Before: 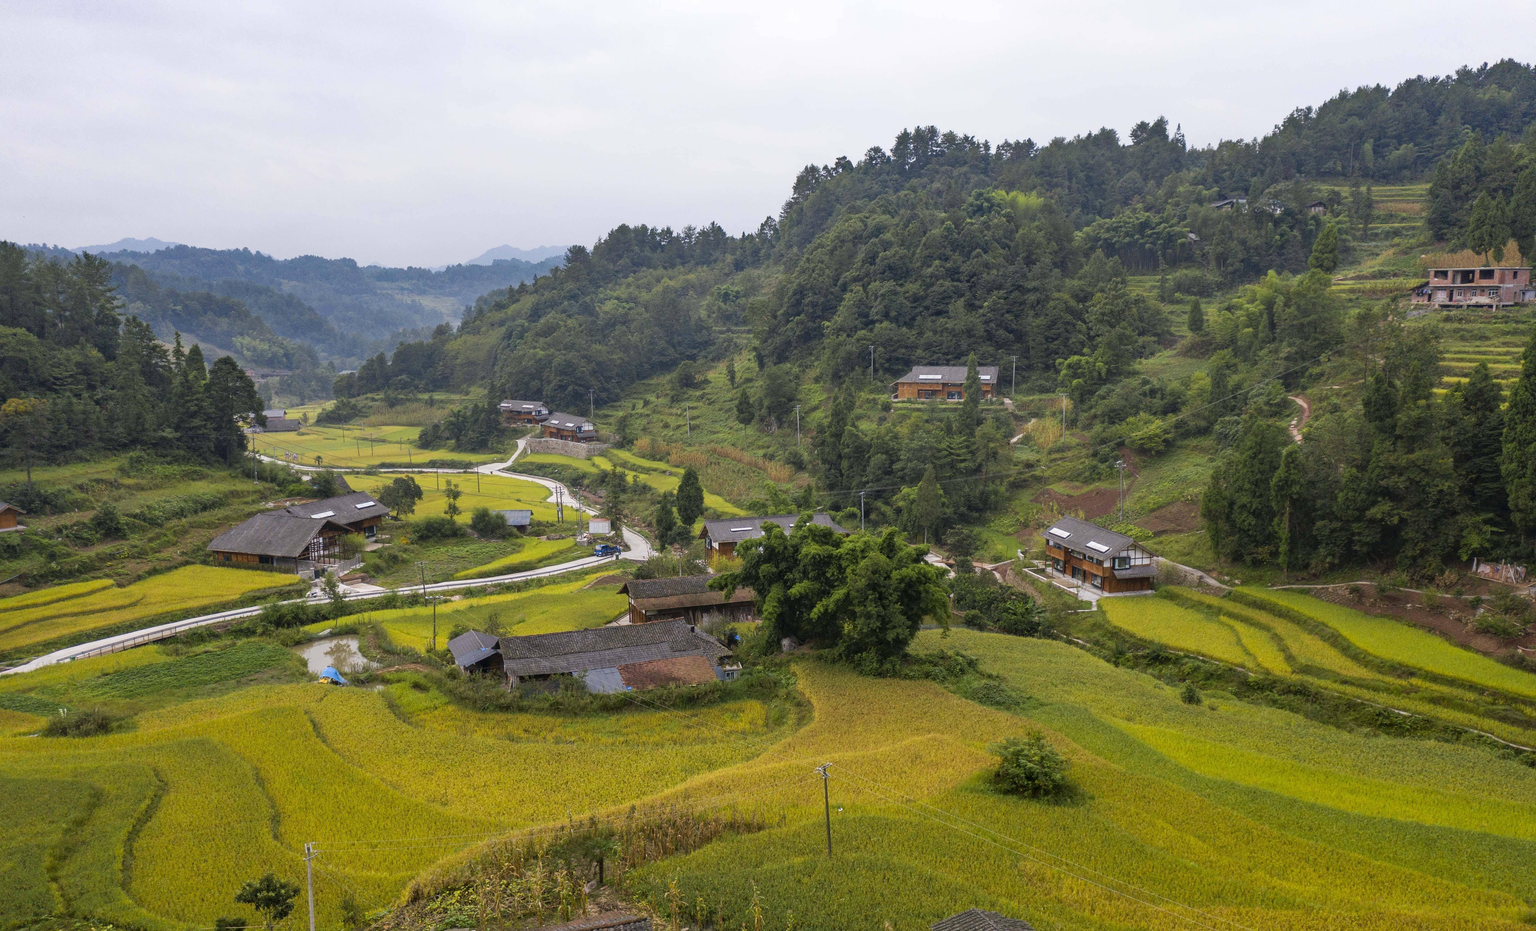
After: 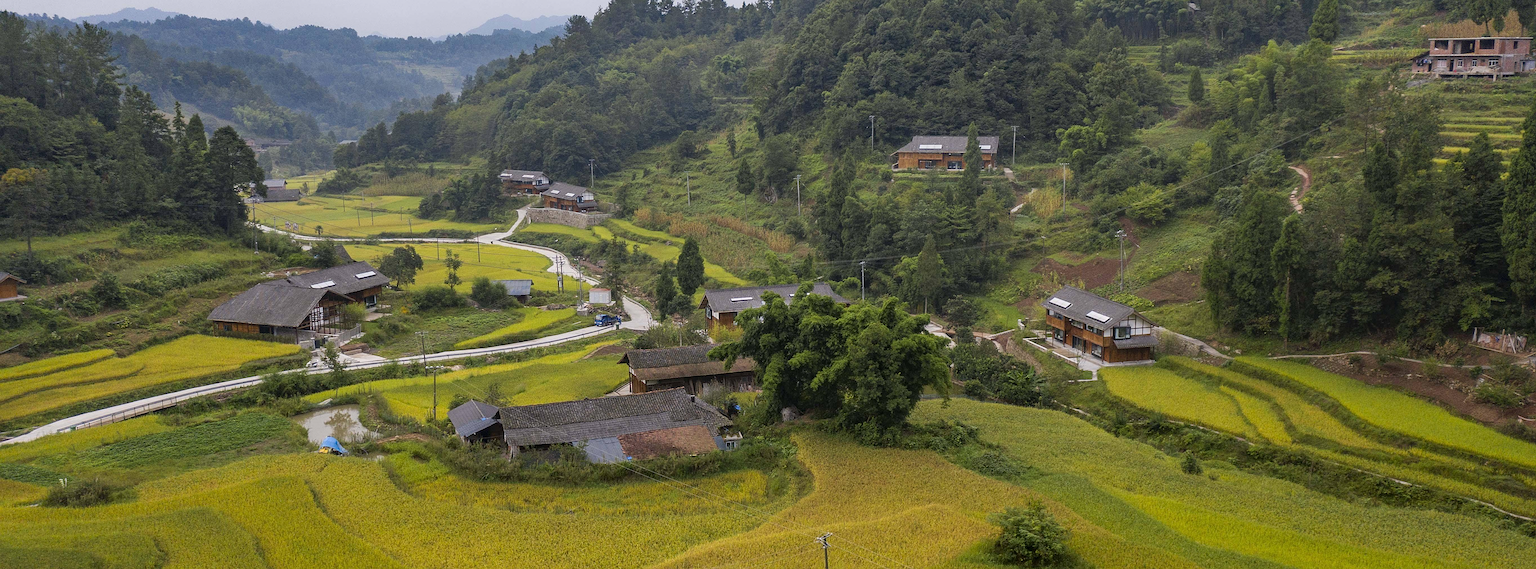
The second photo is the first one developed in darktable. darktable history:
exposure: exposure -0.114 EV, compensate highlight preservation false
sharpen: on, module defaults
crop and rotate: top 24.812%, bottom 13.984%
